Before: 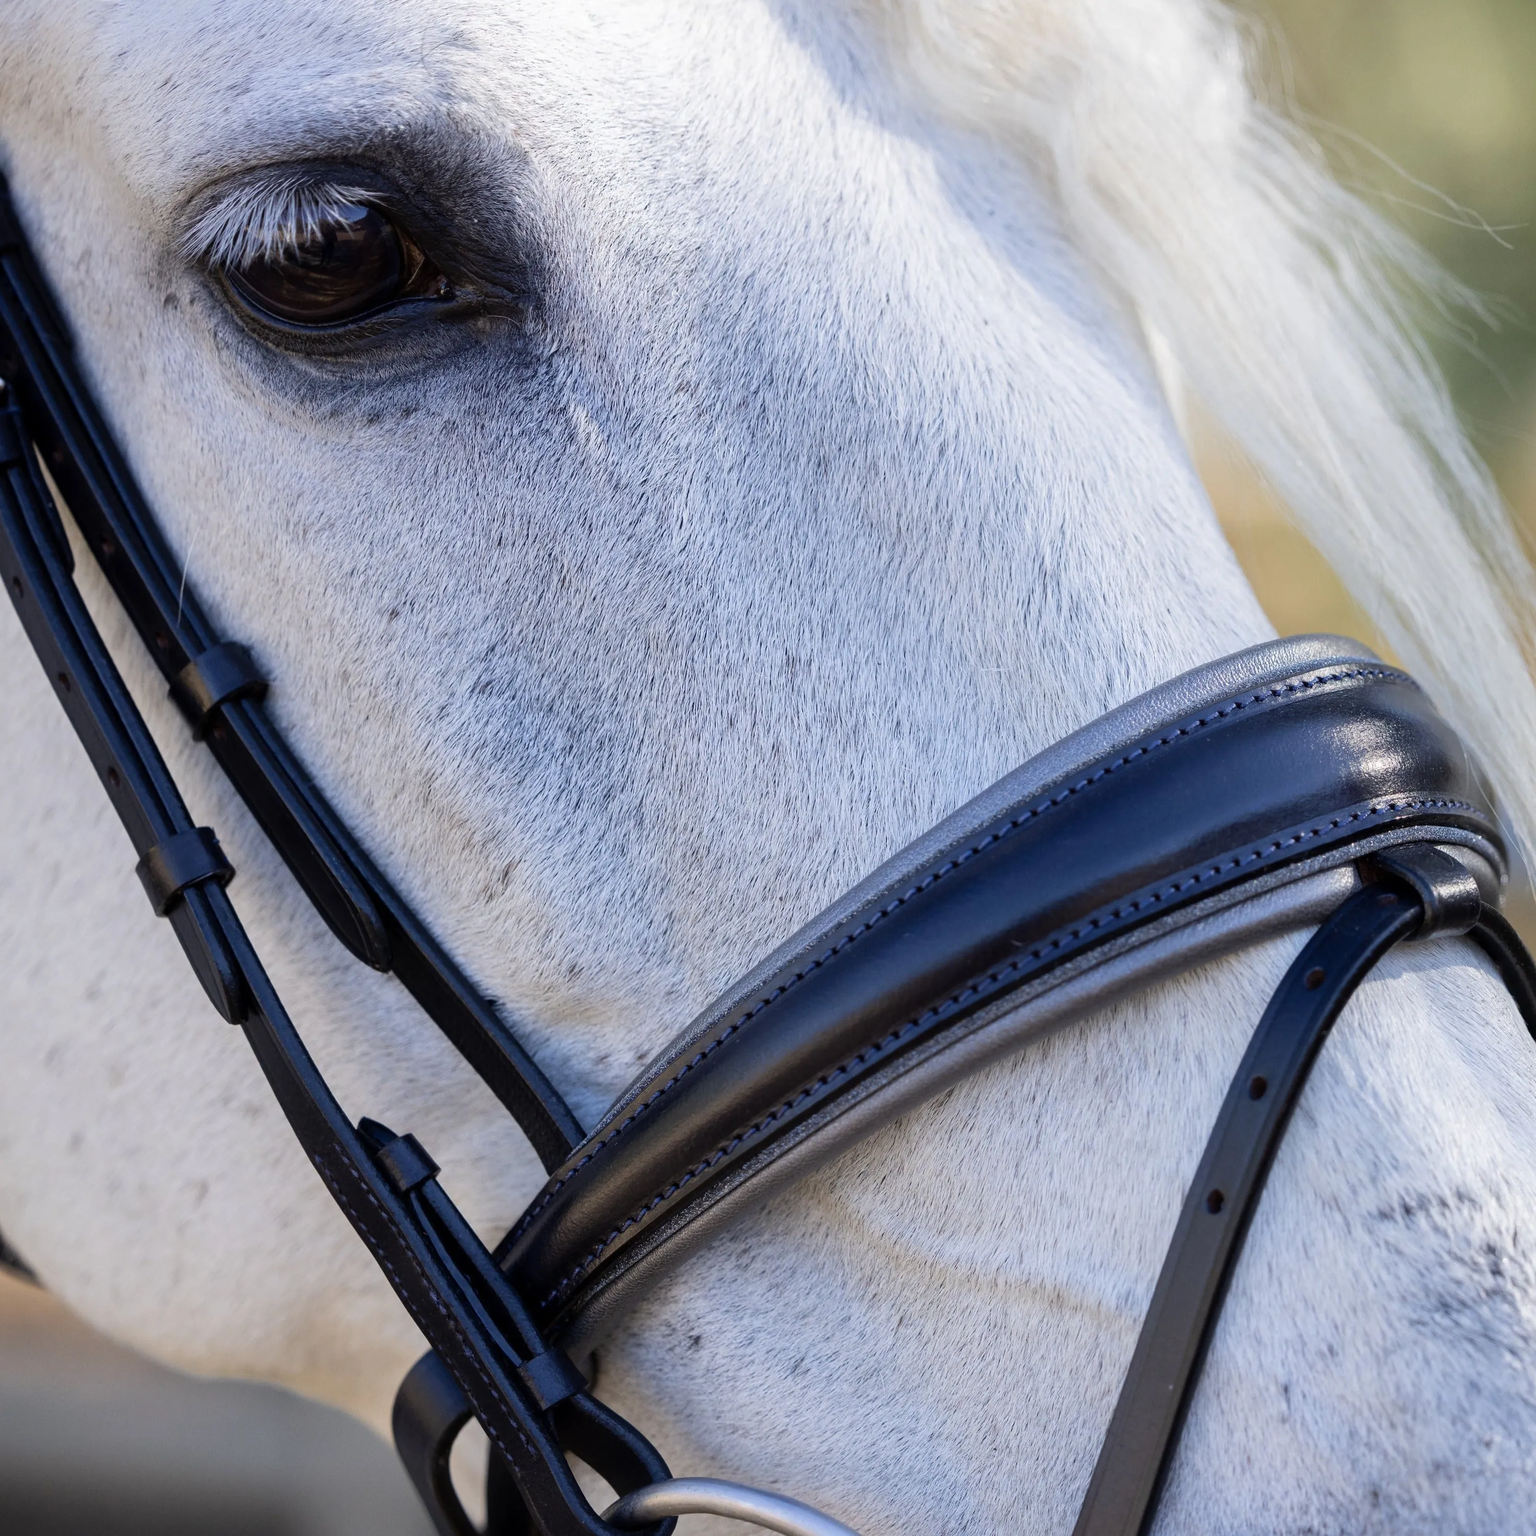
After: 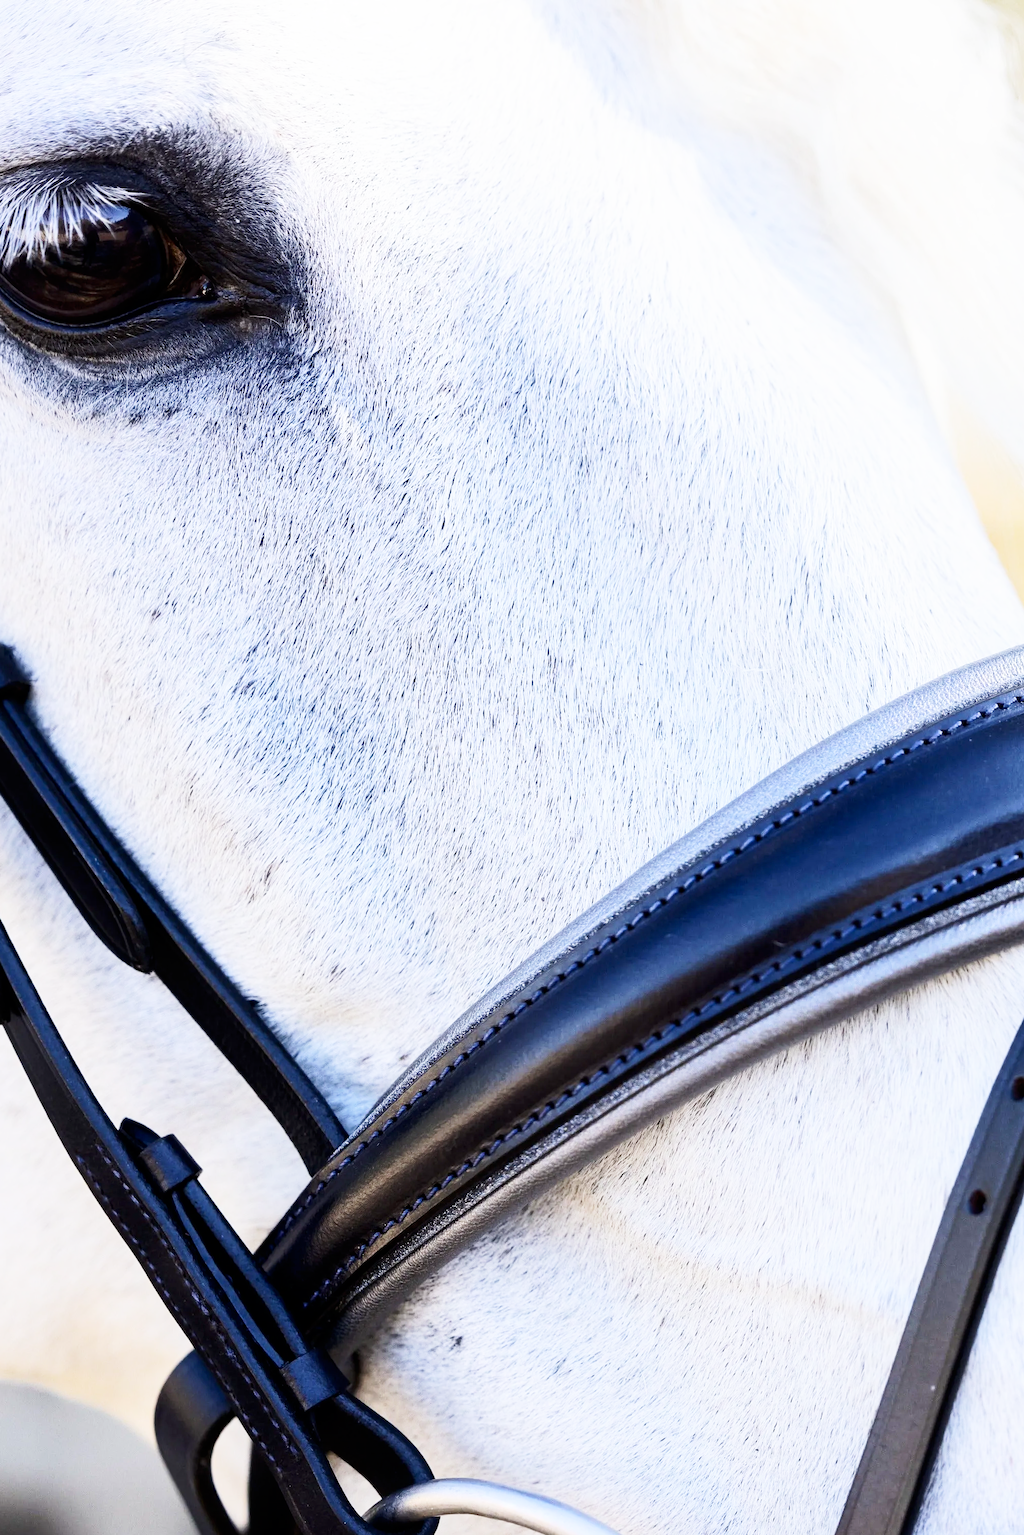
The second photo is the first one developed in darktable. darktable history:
local contrast: mode bilateral grid, contrast 20, coarseness 50, detail 102%, midtone range 0.2
rgb curve: curves: ch0 [(0, 0) (0.284, 0.292) (0.505, 0.644) (1, 1)]; ch1 [(0, 0) (0.284, 0.292) (0.505, 0.644) (1, 1)]; ch2 [(0, 0) (0.284, 0.292) (0.505, 0.644) (1, 1)], compensate middle gray true
base curve: curves: ch0 [(0, 0) (0.005, 0.002) (0.15, 0.3) (0.4, 0.7) (0.75, 0.95) (1, 1)], preserve colors none
crop and rotate: left 15.546%, right 17.787%
